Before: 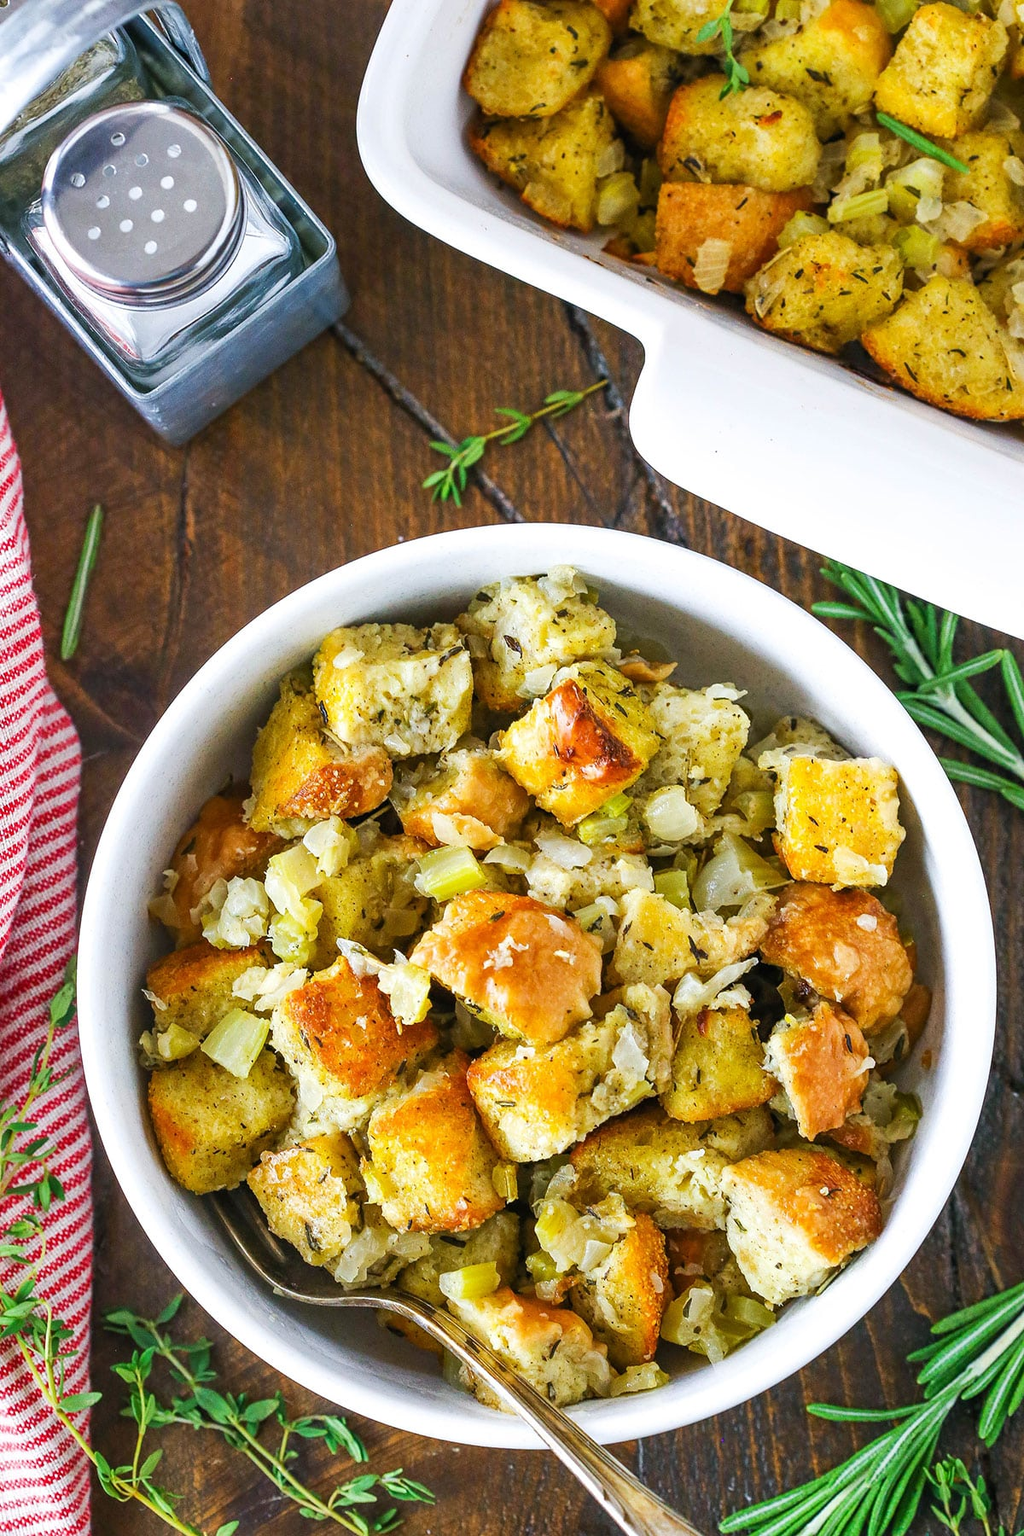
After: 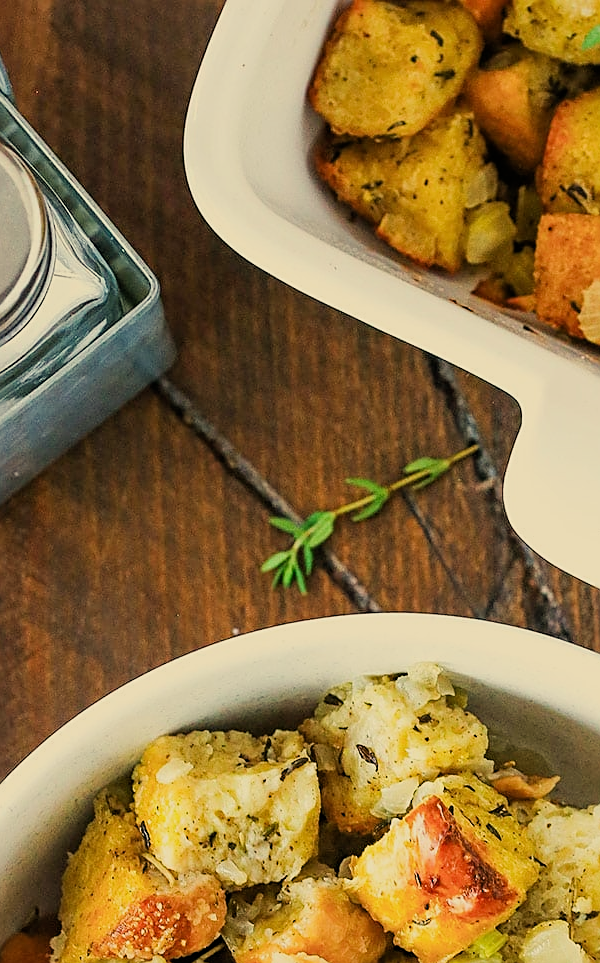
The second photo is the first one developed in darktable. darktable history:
filmic rgb: white relative exposure 3.85 EV, hardness 4.3
crop: left 19.556%, right 30.401%, bottom 46.458%
sharpen: on, module defaults
white balance: red 1.08, blue 0.791
